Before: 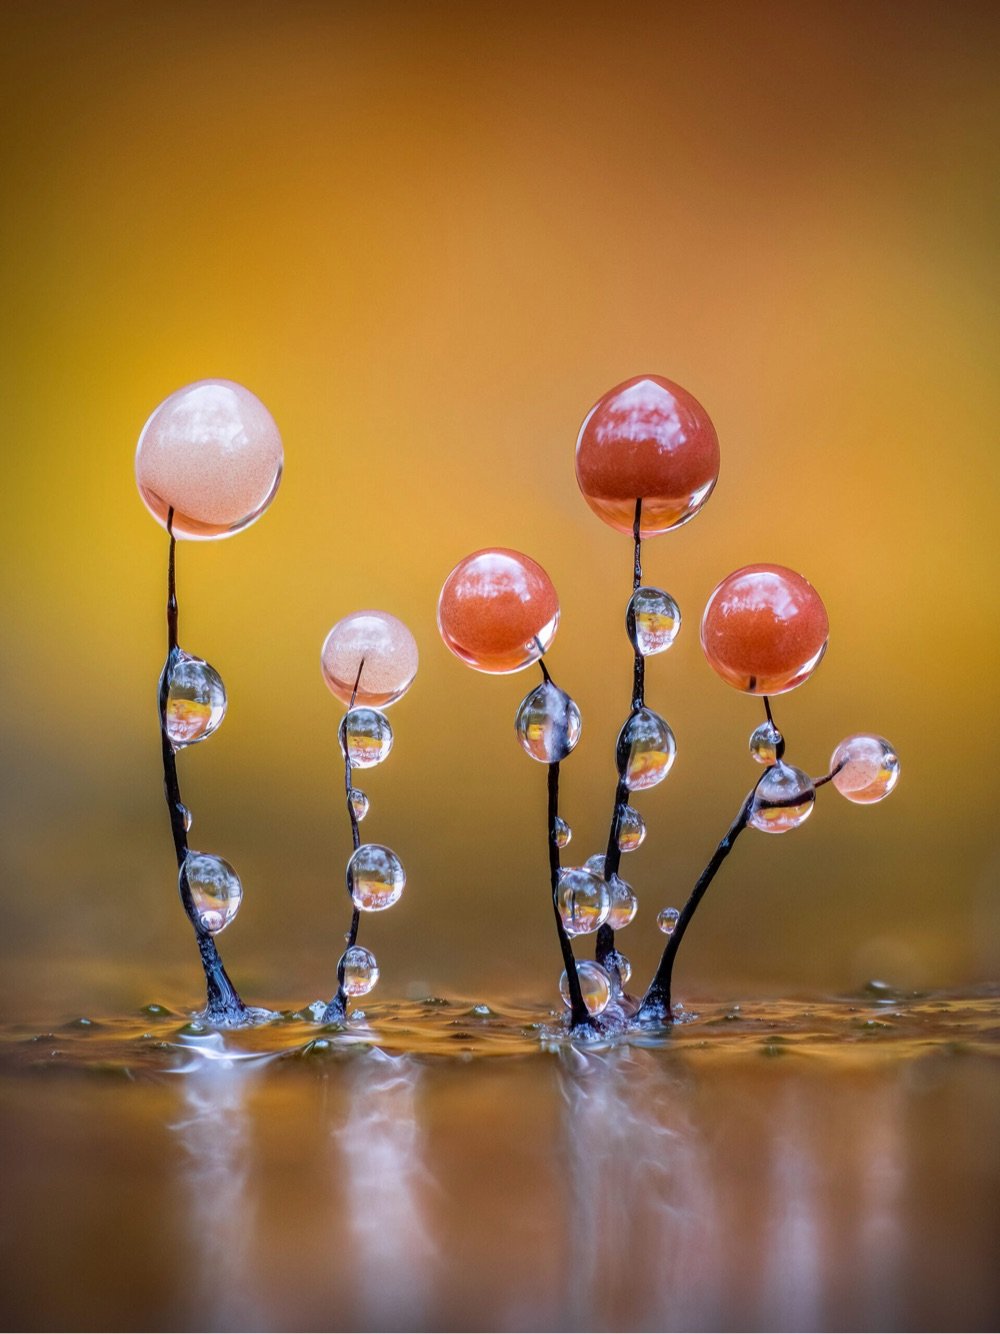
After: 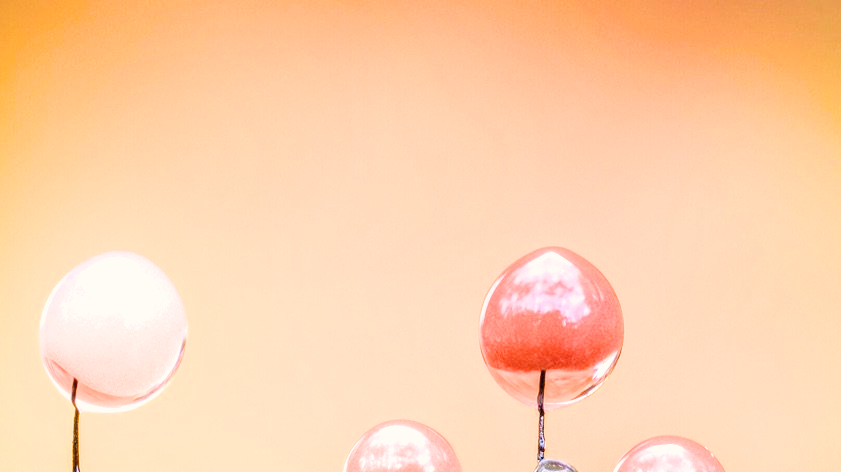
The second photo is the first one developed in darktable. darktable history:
filmic rgb: black relative exposure -7.97 EV, white relative exposure 4.05 EV, hardness 4.21, iterations of high-quality reconstruction 0
color correction: highlights a* 5.45, highlights b* 5.27, shadows a* -4.33, shadows b* -5.07
exposure: black level correction 0, exposure 2.31 EV, compensate highlight preservation false
crop and rotate: left 9.626%, top 9.614%, right 6.187%, bottom 54.972%
